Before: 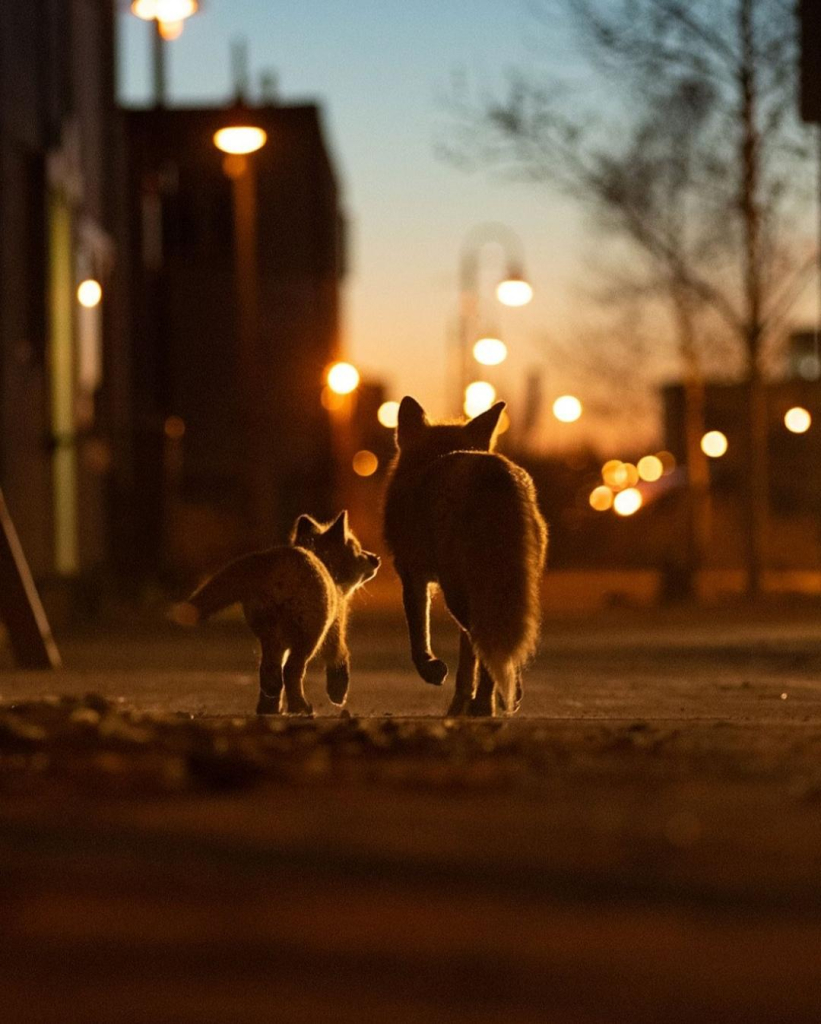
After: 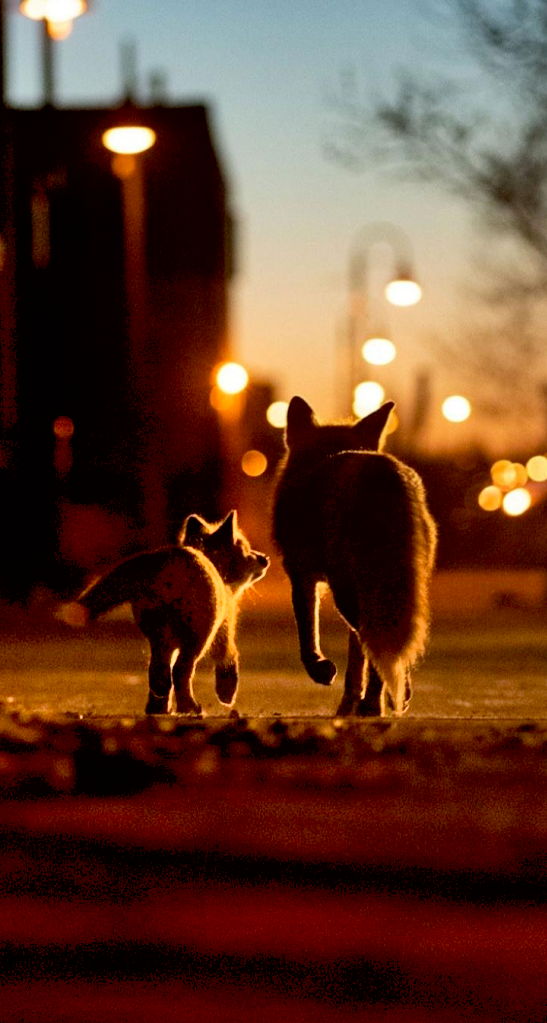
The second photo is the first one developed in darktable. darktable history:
exposure: black level correction 0.009, compensate highlight preservation false
crop and rotate: left 13.537%, right 19.796%
white balance: red 1, blue 1
shadows and highlights: low approximation 0.01, soften with gaussian
